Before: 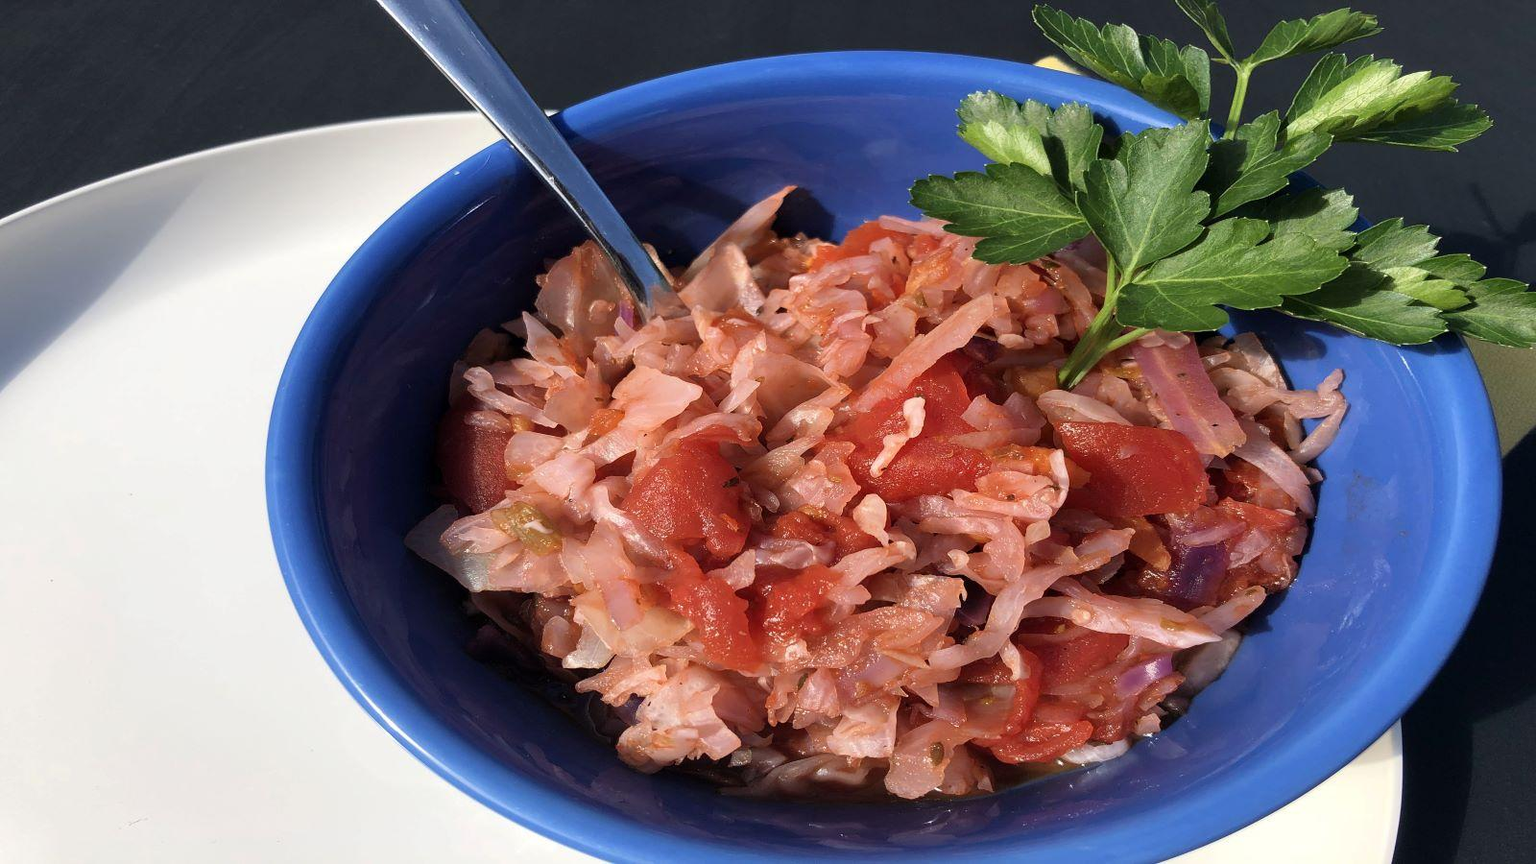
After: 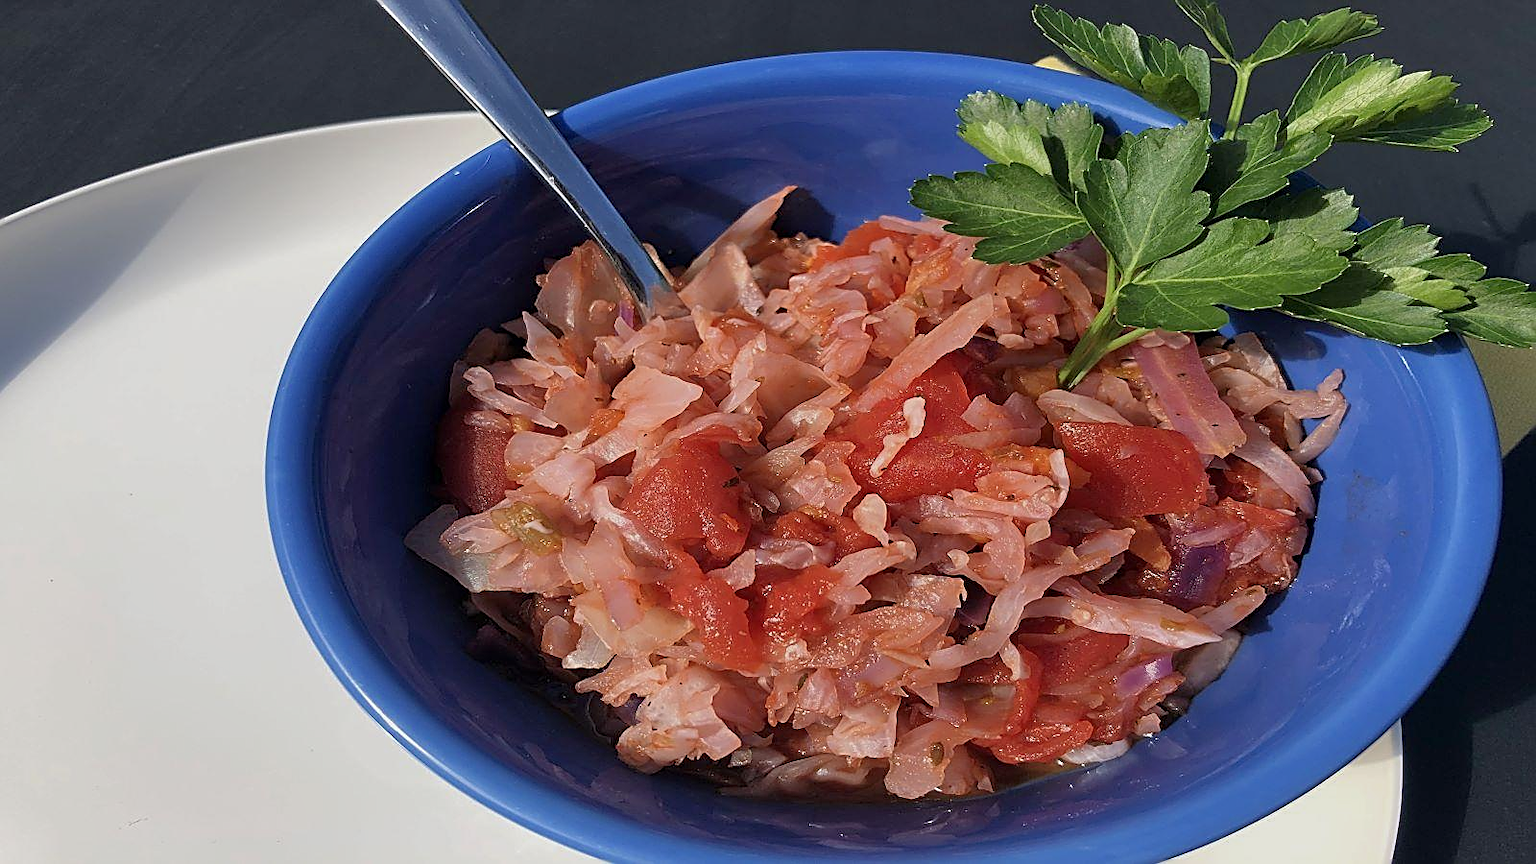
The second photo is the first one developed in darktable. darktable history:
sharpen: amount 0.901
tone equalizer: -8 EV 0.25 EV, -7 EV 0.417 EV, -6 EV 0.417 EV, -5 EV 0.25 EV, -3 EV -0.25 EV, -2 EV -0.417 EV, -1 EV -0.417 EV, +0 EV -0.25 EV, edges refinement/feathering 500, mask exposure compensation -1.57 EV, preserve details guided filter
